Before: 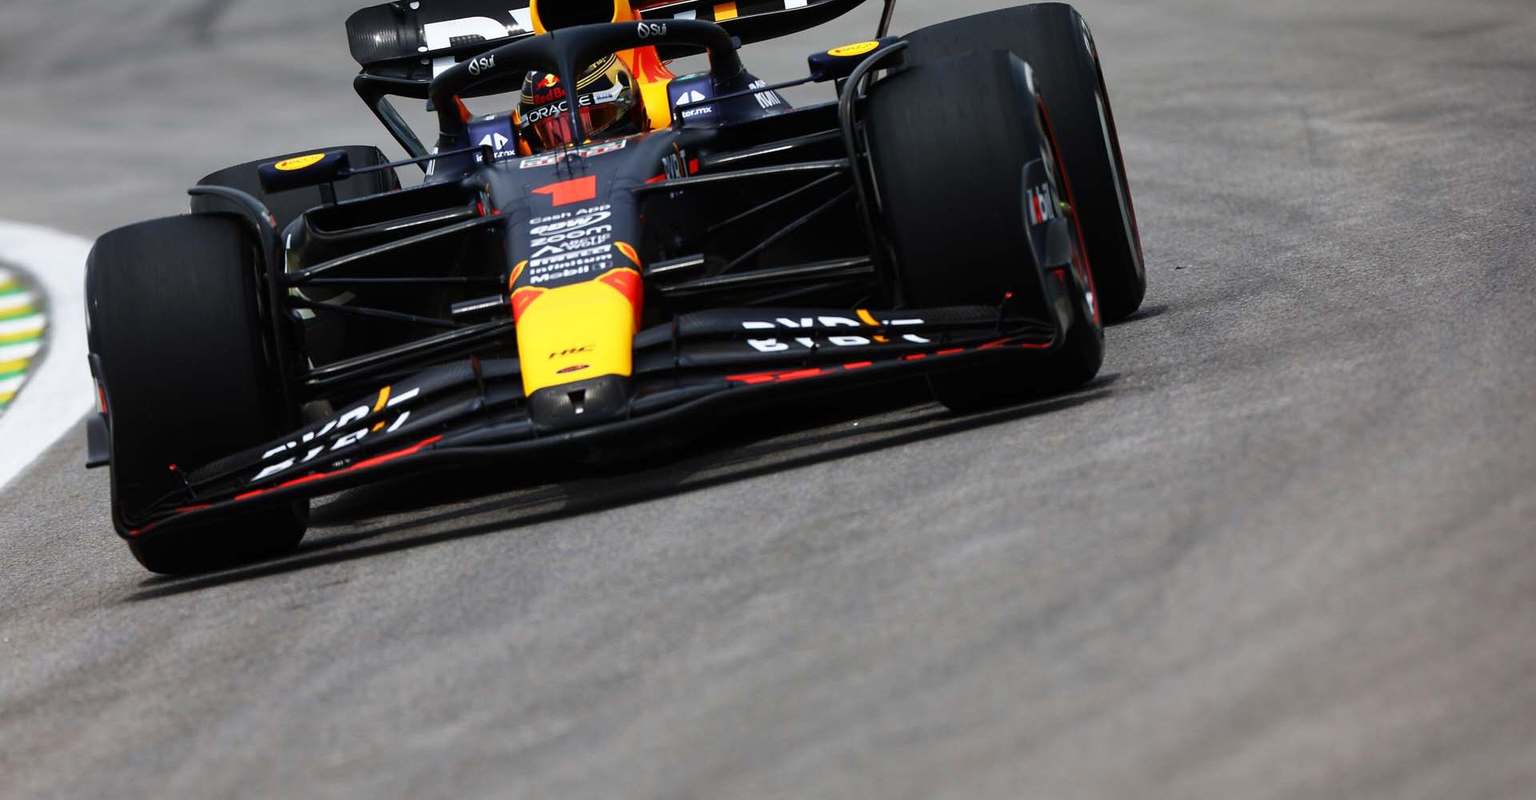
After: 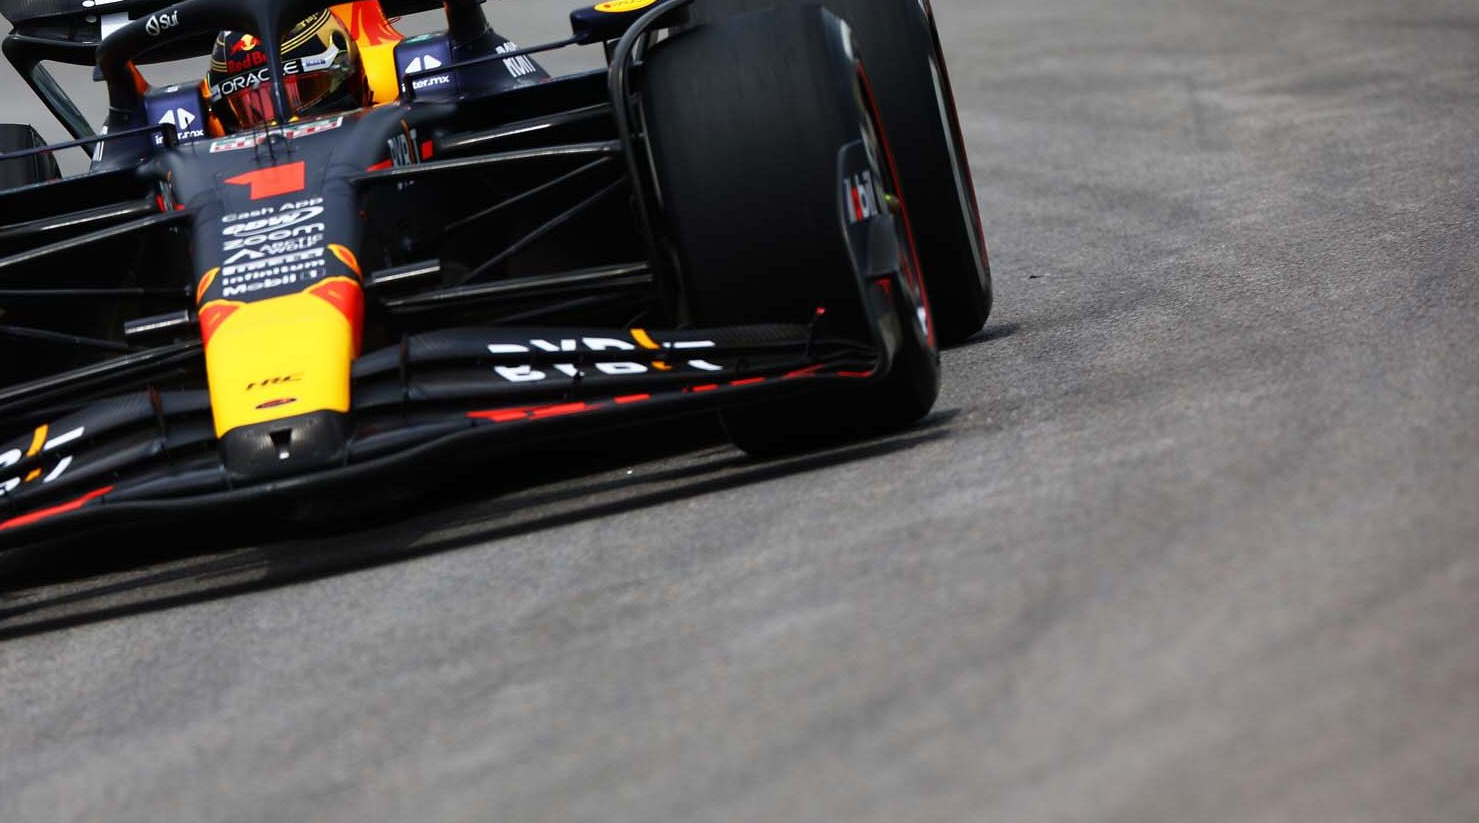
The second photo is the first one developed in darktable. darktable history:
crop: left 22.968%, top 5.887%, bottom 11.72%
